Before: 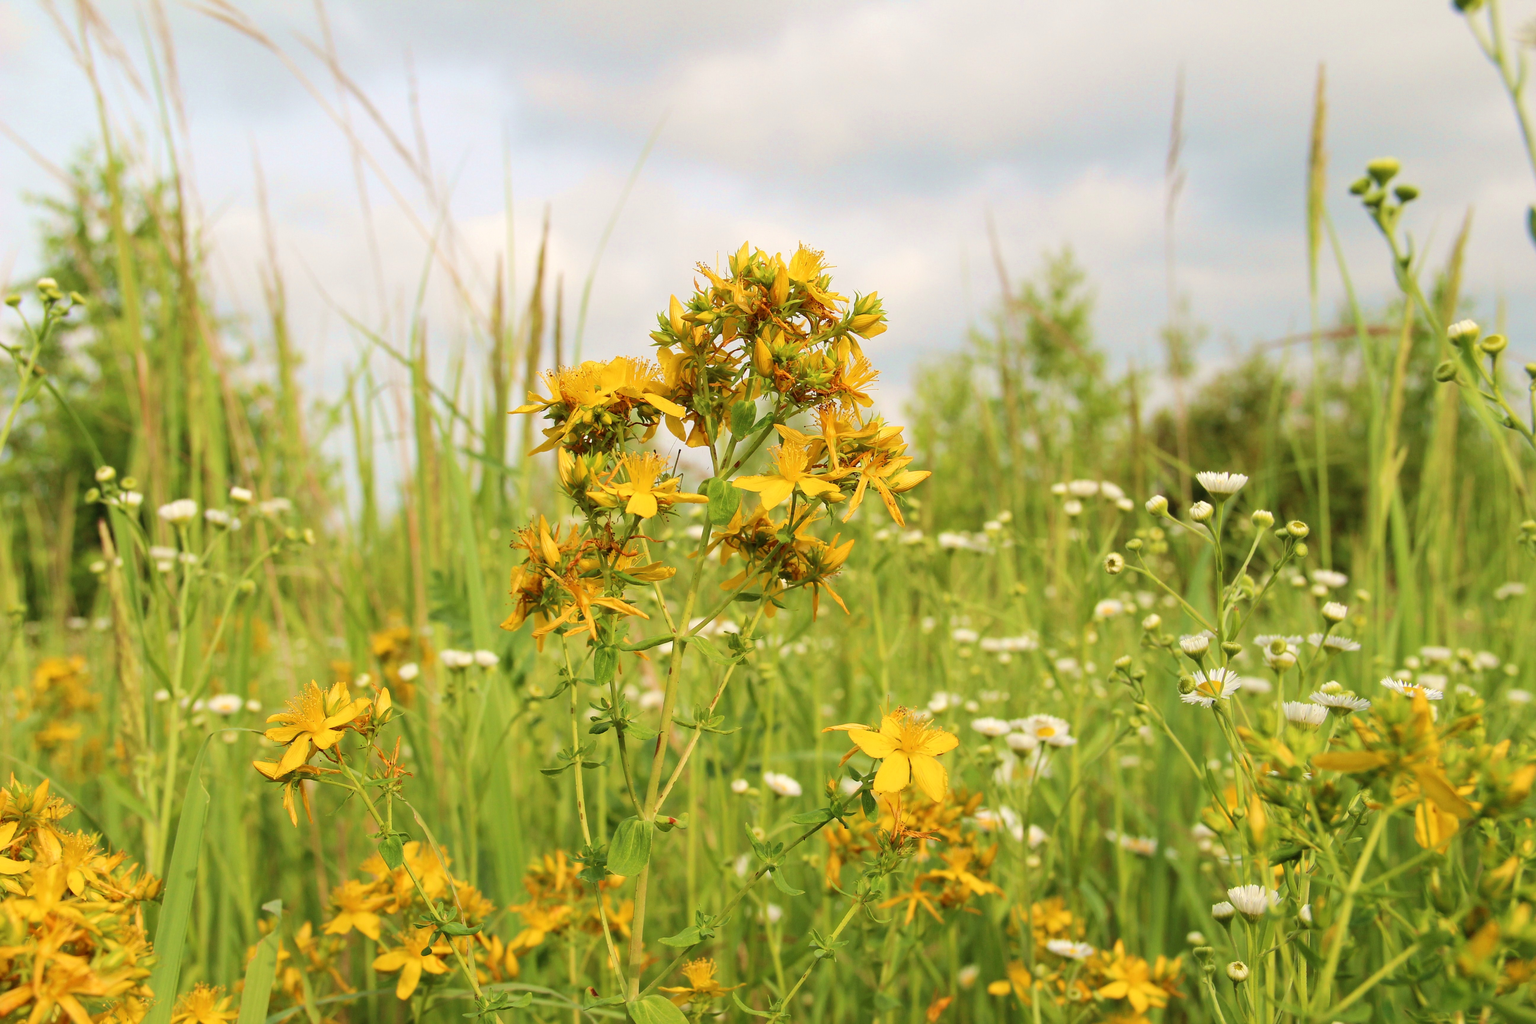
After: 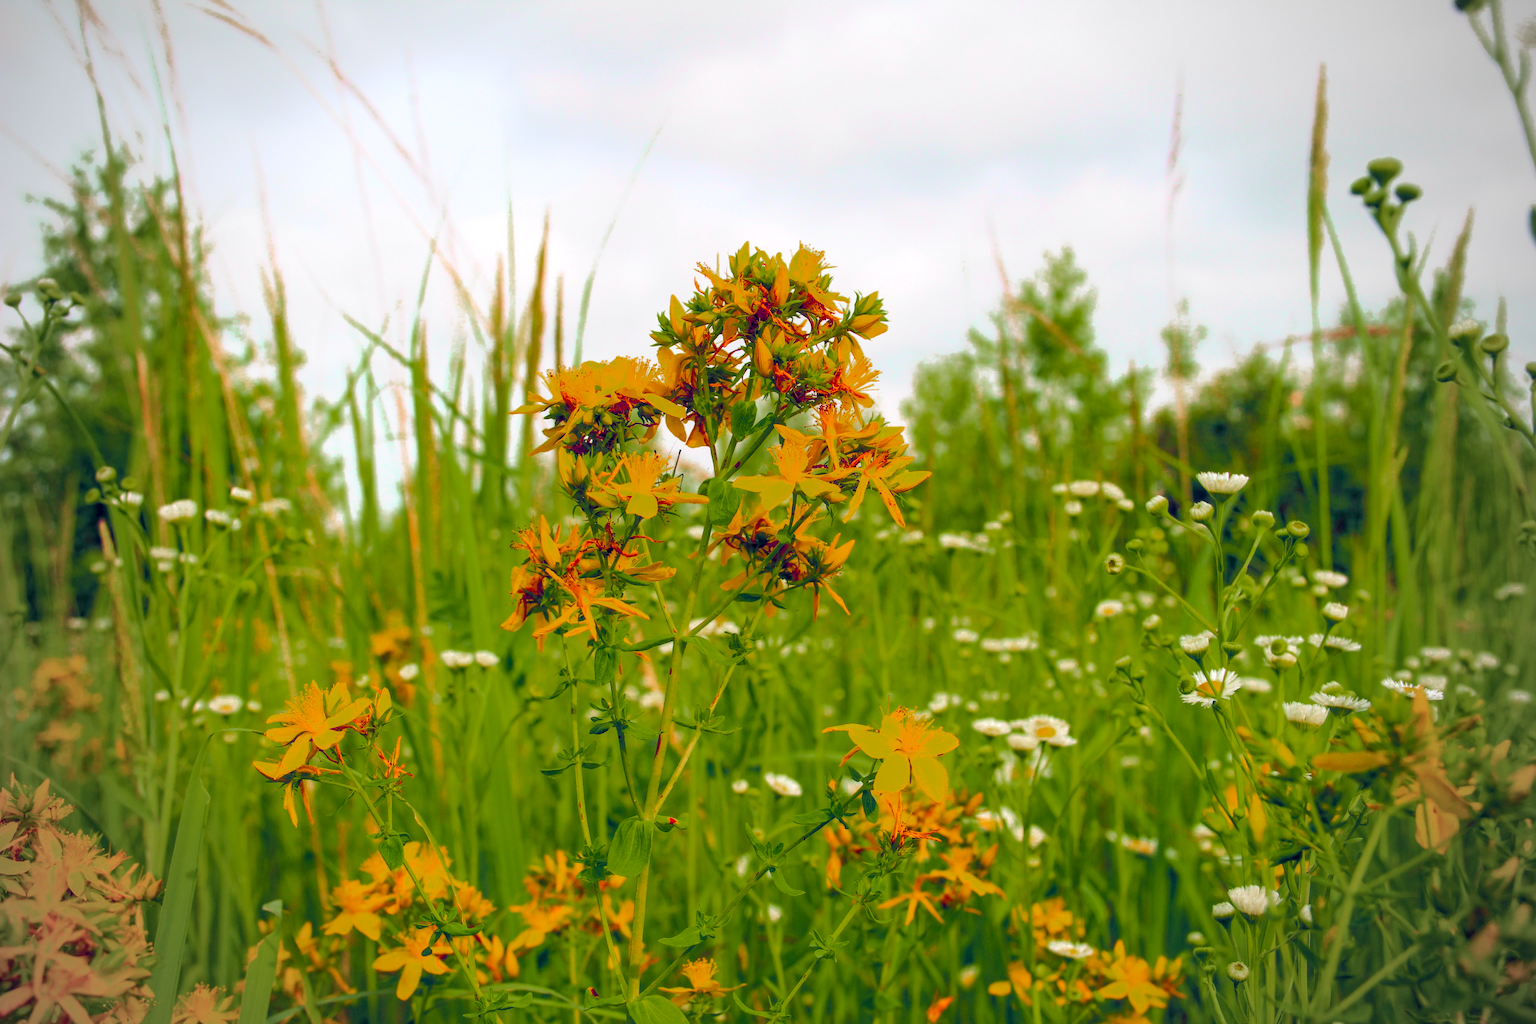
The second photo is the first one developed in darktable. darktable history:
vignetting: fall-off start 71.74%
color balance rgb: shadows lift › luminance -41.13%, shadows lift › chroma 14.13%, shadows lift › hue 260°, power › luminance -3.76%, power › chroma 0.56%, power › hue 40.37°, highlights gain › luminance 16.81%, highlights gain › chroma 2.94%, highlights gain › hue 260°, global offset › luminance -0.29%, global offset › chroma 0.31%, global offset › hue 260°, perceptual saturation grading › global saturation 20%, perceptual saturation grading › highlights -13.92%, perceptual saturation grading › shadows 50%
local contrast: on, module defaults
tone curve: curves: ch0 [(0, 0) (0.131, 0.116) (0.316, 0.345) (0.501, 0.584) (0.629, 0.732) (0.812, 0.888) (1, 0.974)]; ch1 [(0, 0) (0.366, 0.367) (0.475, 0.453) (0.494, 0.497) (0.504, 0.503) (0.553, 0.584) (1, 1)]; ch2 [(0, 0) (0.333, 0.346) (0.375, 0.375) (0.424, 0.43) (0.476, 0.492) (0.502, 0.501) (0.533, 0.556) (0.566, 0.599) (0.614, 0.653) (1, 1)], color space Lab, independent channels, preserve colors none
color zones: curves: ch0 [(0, 0.48) (0.209, 0.398) (0.305, 0.332) (0.429, 0.493) (0.571, 0.5) (0.714, 0.5) (0.857, 0.5) (1, 0.48)]; ch1 [(0, 0.633) (0.143, 0.586) (0.286, 0.489) (0.429, 0.448) (0.571, 0.31) (0.714, 0.335) (0.857, 0.492) (1, 0.633)]; ch2 [(0, 0.448) (0.143, 0.498) (0.286, 0.5) (0.429, 0.5) (0.571, 0.5) (0.714, 0.5) (0.857, 0.5) (1, 0.448)]
